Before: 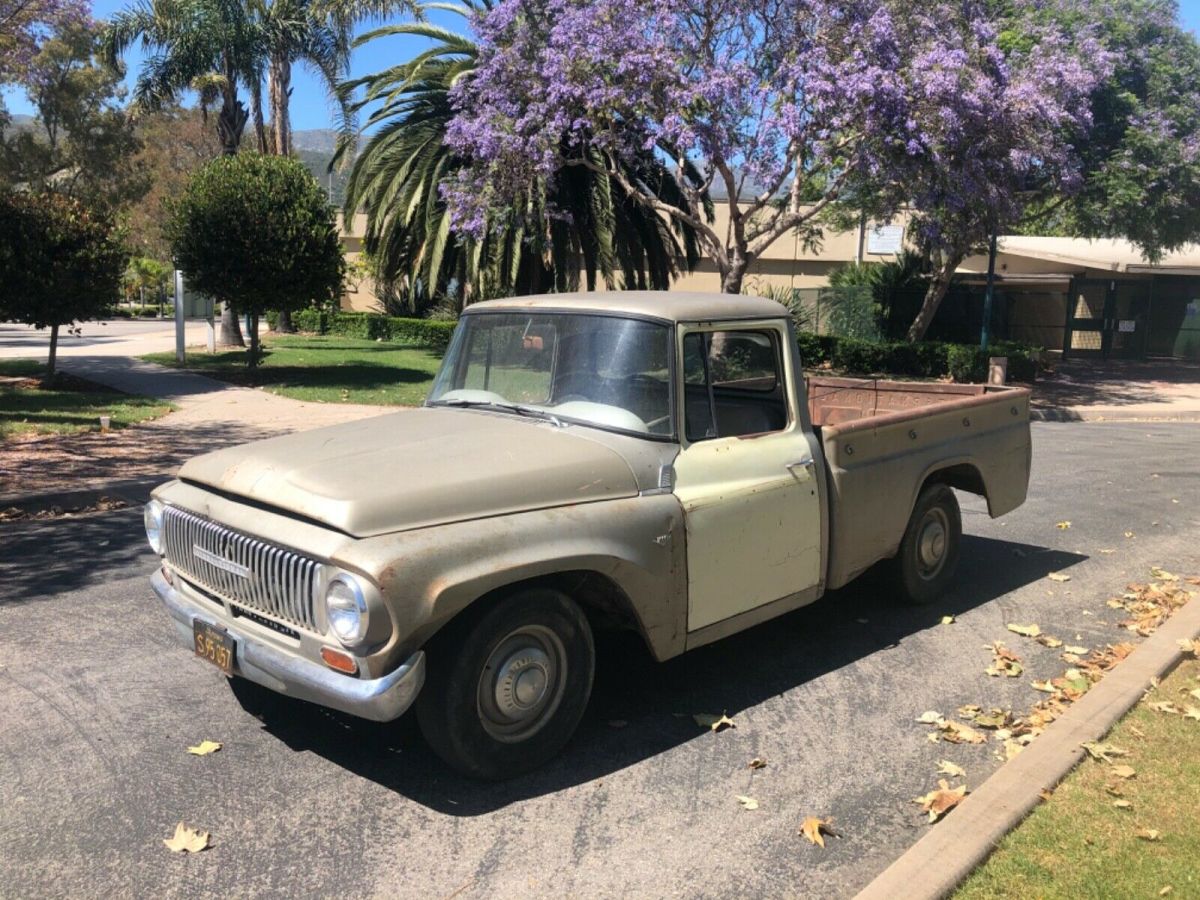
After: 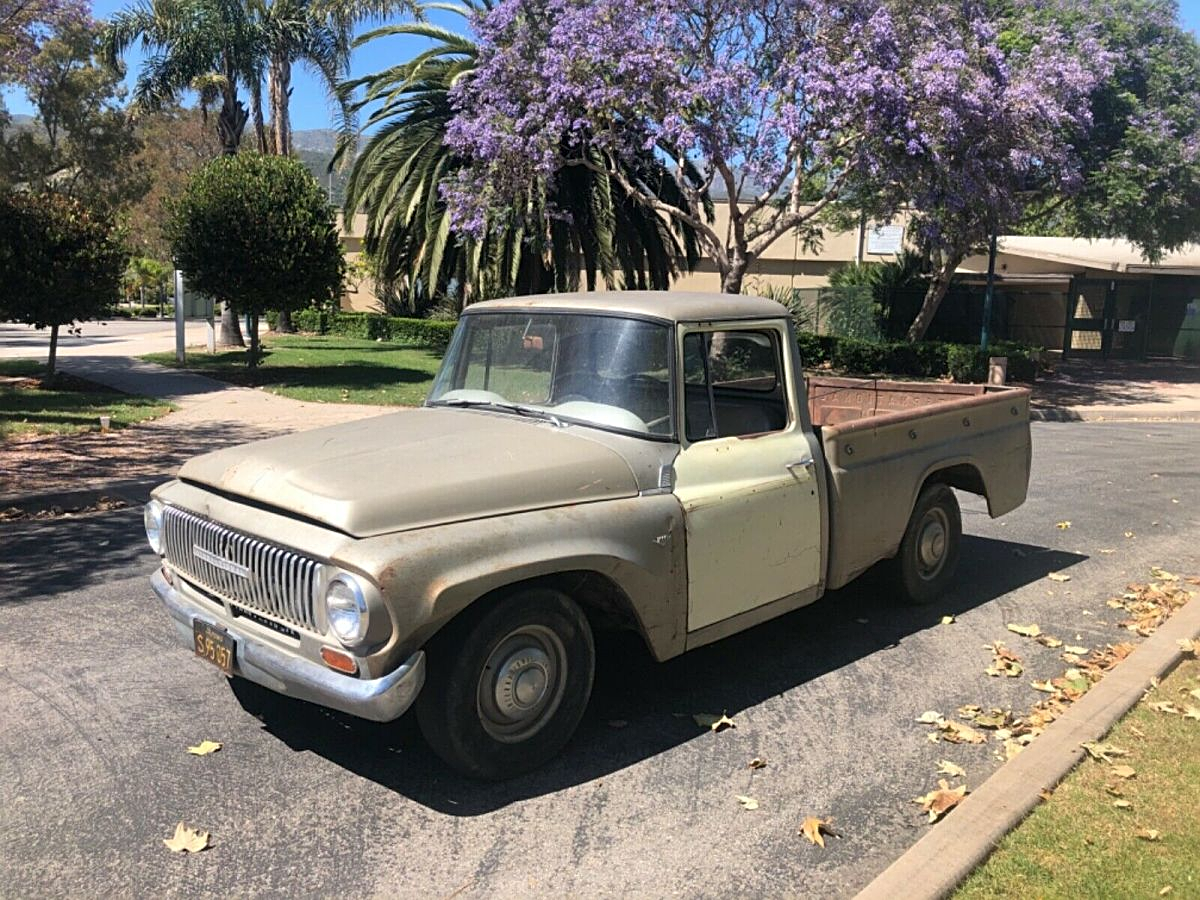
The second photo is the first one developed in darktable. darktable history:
sharpen: radius 2.147, amount 0.377, threshold 0.01
